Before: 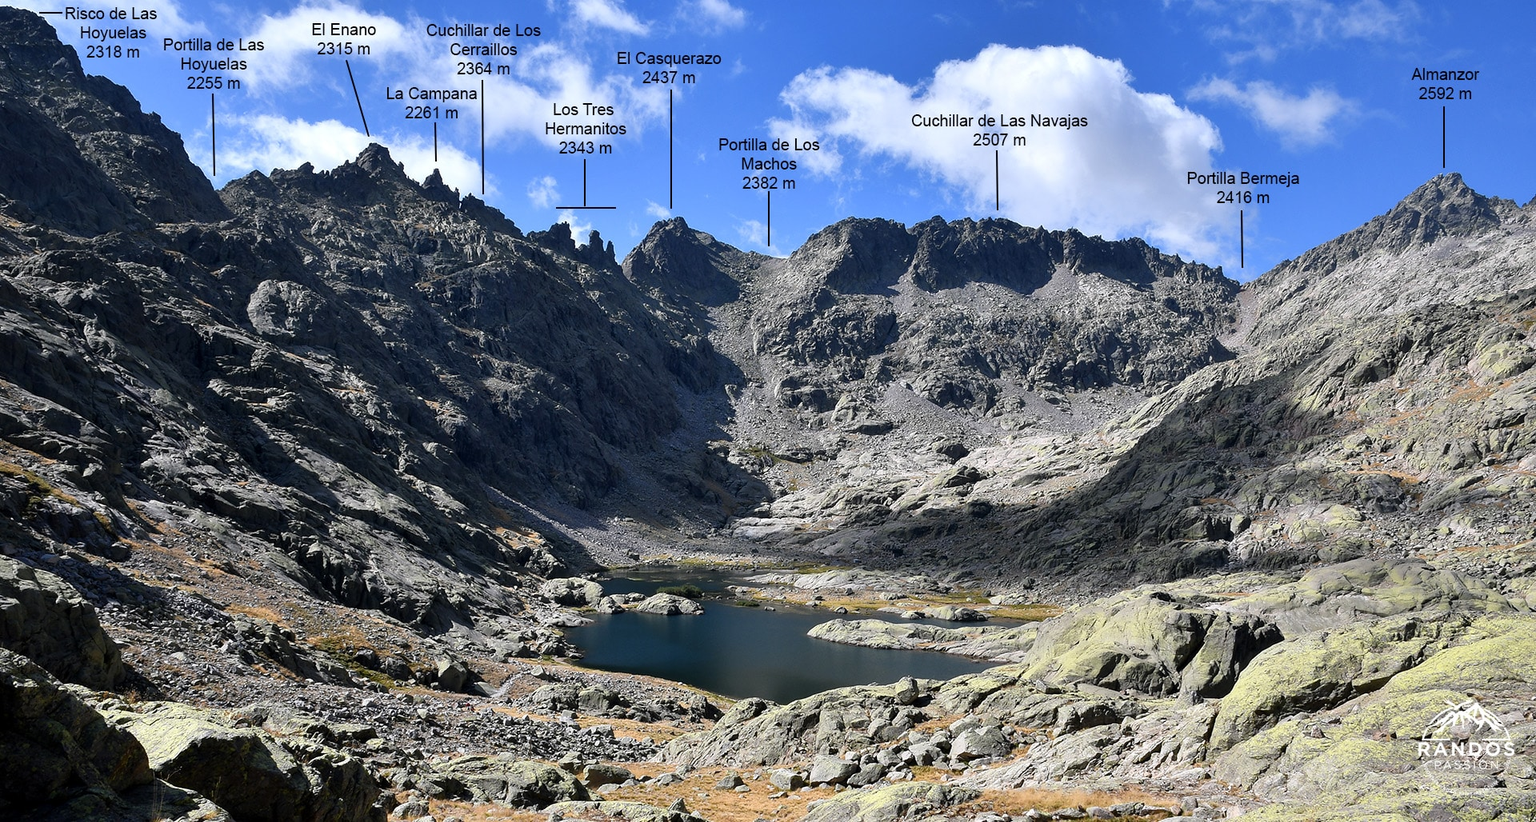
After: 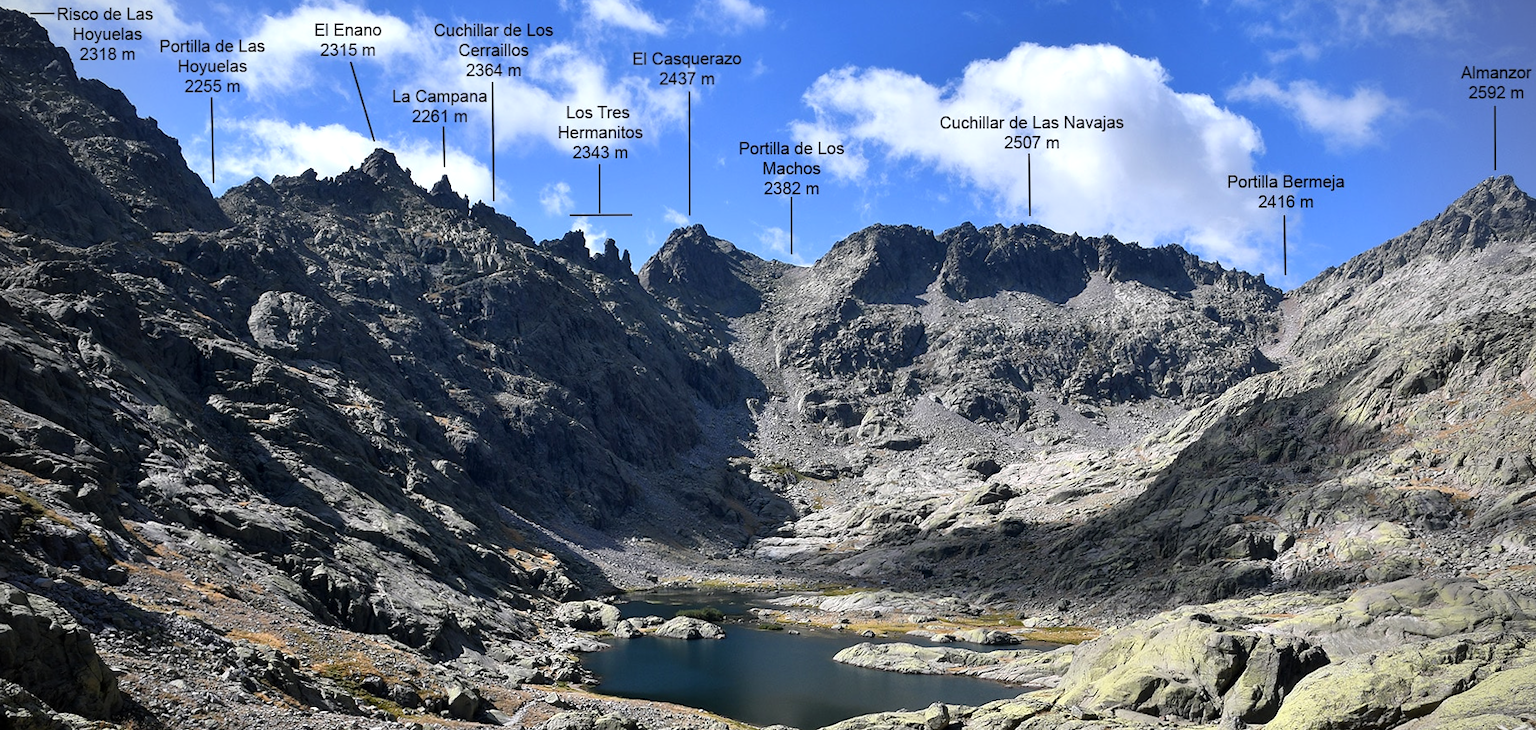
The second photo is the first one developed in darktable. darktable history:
vignetting: on, module defaults
crop and rotate: angle 0.2°, left 0.275%, right 3.127%, bottom 14.18%
tone equalizer: -7 EV 0.13 EV, smoothing diameter 25%, edges refinement/feathering 10, preserve details guided filter
exposure: exposure 0.131 EV, compensate highlight preservation false
